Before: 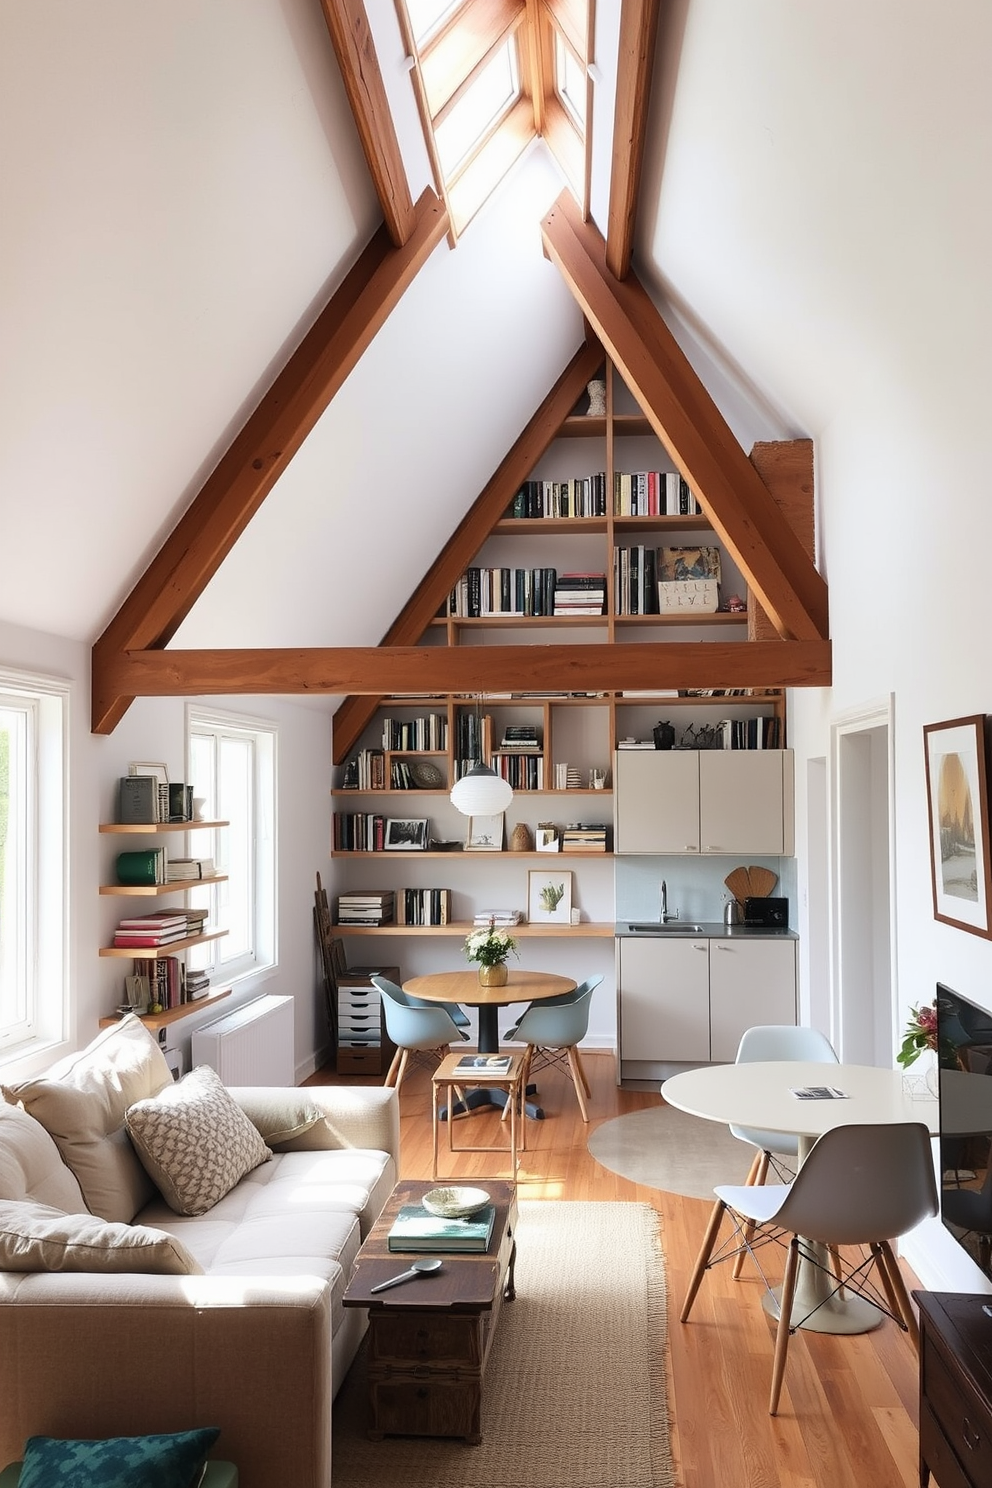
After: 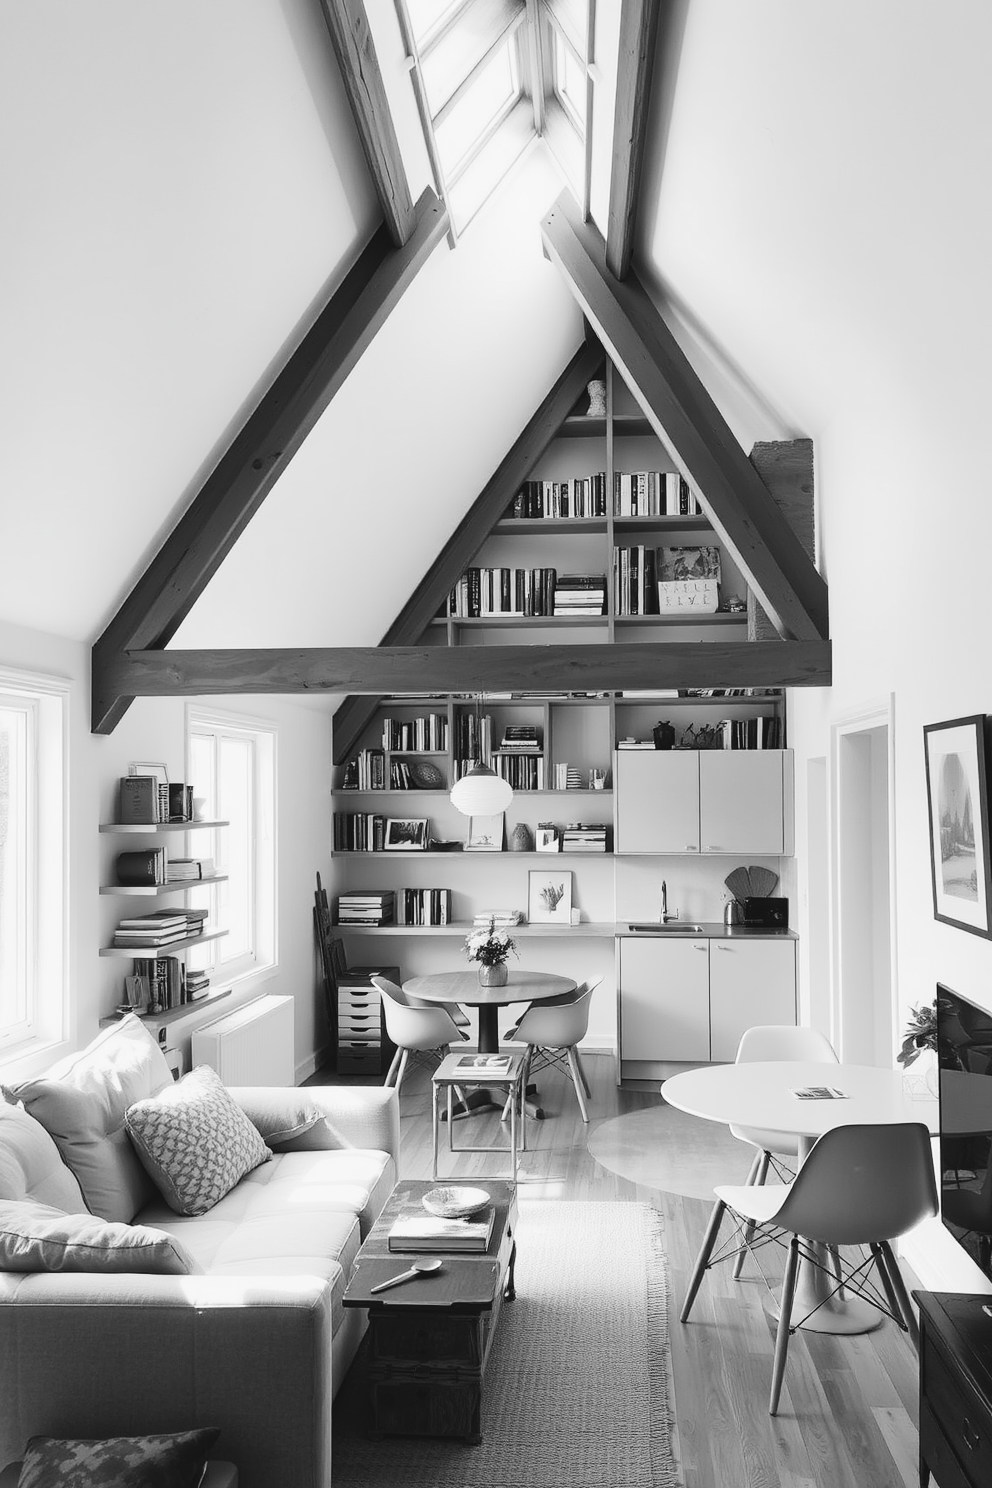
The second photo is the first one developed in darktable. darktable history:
tone curve: curves: ch0 [(0, 0) (0.003, 0.059) (0.011, 0.059) (0.025, 0.057) (0.044, 0.055) (0.069, 0.057) (0.1, 0.083) (0.136, 0.128) (0.177, 0.185) (0.224, 0.242) (0.277, 0.308) (0.335, 0.383) (0.399, 0.468) (0.468, 0.547) (0.543, 0.632) (0.623, 0.71) (0.709, 0.801) (0.801, 0.859) (0.898, 0.922) (1, 1)], preserve colors none
color look up table: target L [88.82, 89.88, 88.82, 70.73, 67.49, 48.84, 63.6, 40.45, 43.46, 18.94, 23.22, 200.55, 80.24, 70.35, 57.48, 60.17, 65.49, 54.37, 41.14, 34.03, 31.74, 27.98, 19.87, 9.594, 88.47, 90.94, 77.34, 64.99, 71.1, 78.07, 88.82, 88.82, 85.63, 47.64, 50.17, 60.56, 32.32, 17.06, 25.32, 8.248, 95.84, 95.14, 90.94, 88.12, 68.87, 57.87, 38.24, 39.9, 15.79], target a [-0.001, 0, -0.001, 0, 0.001, 0, 0, 0.001, 0.001, 0, 0, 0, -0.003, 0, 0, -0.001, 0.001, 0, 0, 0, 0.001, 0 ×4, -0.001, -0.002, 0.001, 0, -0.002, -0.001, -0.001, 0, 0, 0.001, 0, 0.001, 0, 0, 0, -0.001, -0.002, -0.001, -0.001, 0, 0, 0, 0.001, 0], target b [0.001, 0, 0.001, 0.002, -0.005, -0.003, 0.002, -0.003, -0.003, 0, -0.003, 0, 0.023, 0.002, 0.002, 0.02, -0.004, 0.002, 0.002, -0.003, -0.003, 0.001, -0.002, -0.002, 0, 0.001, 0.023, -0.004, 0.002, 0.023, 0.001, 0.001, 0.001, 0.002, -0.003, 0.002, -0.003, 0, -0.002, 0.004, 0.001, 0.023, 0.001, 0.022, 0.002, 0.002, 0.001, -0.003, -0.002], num patches 49
